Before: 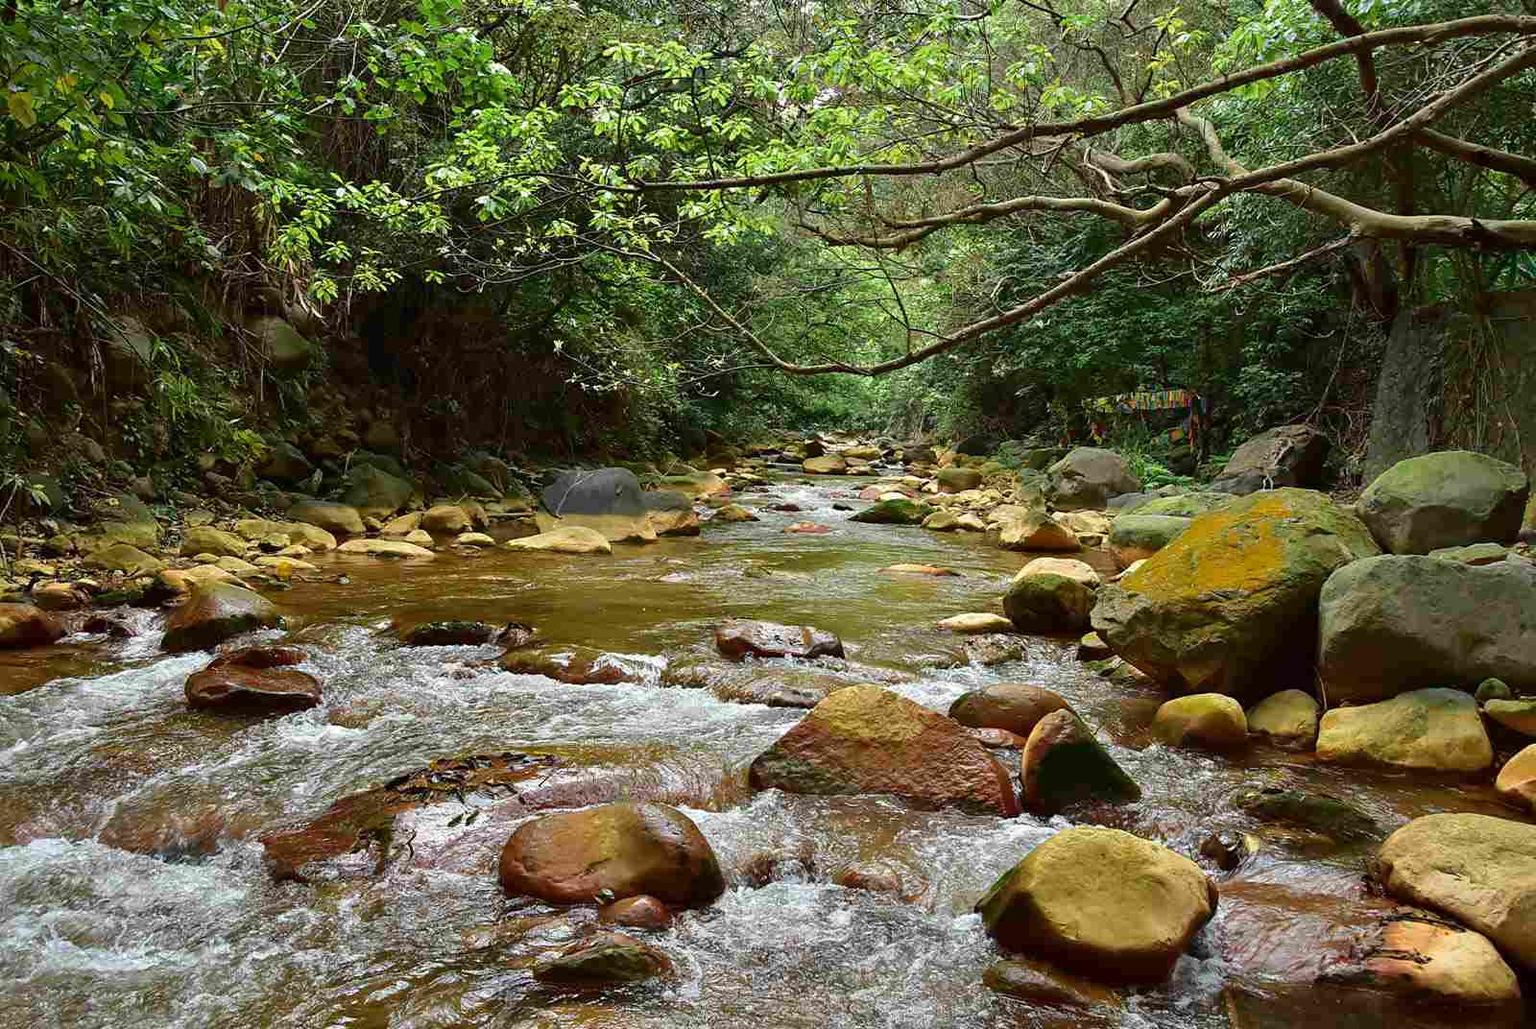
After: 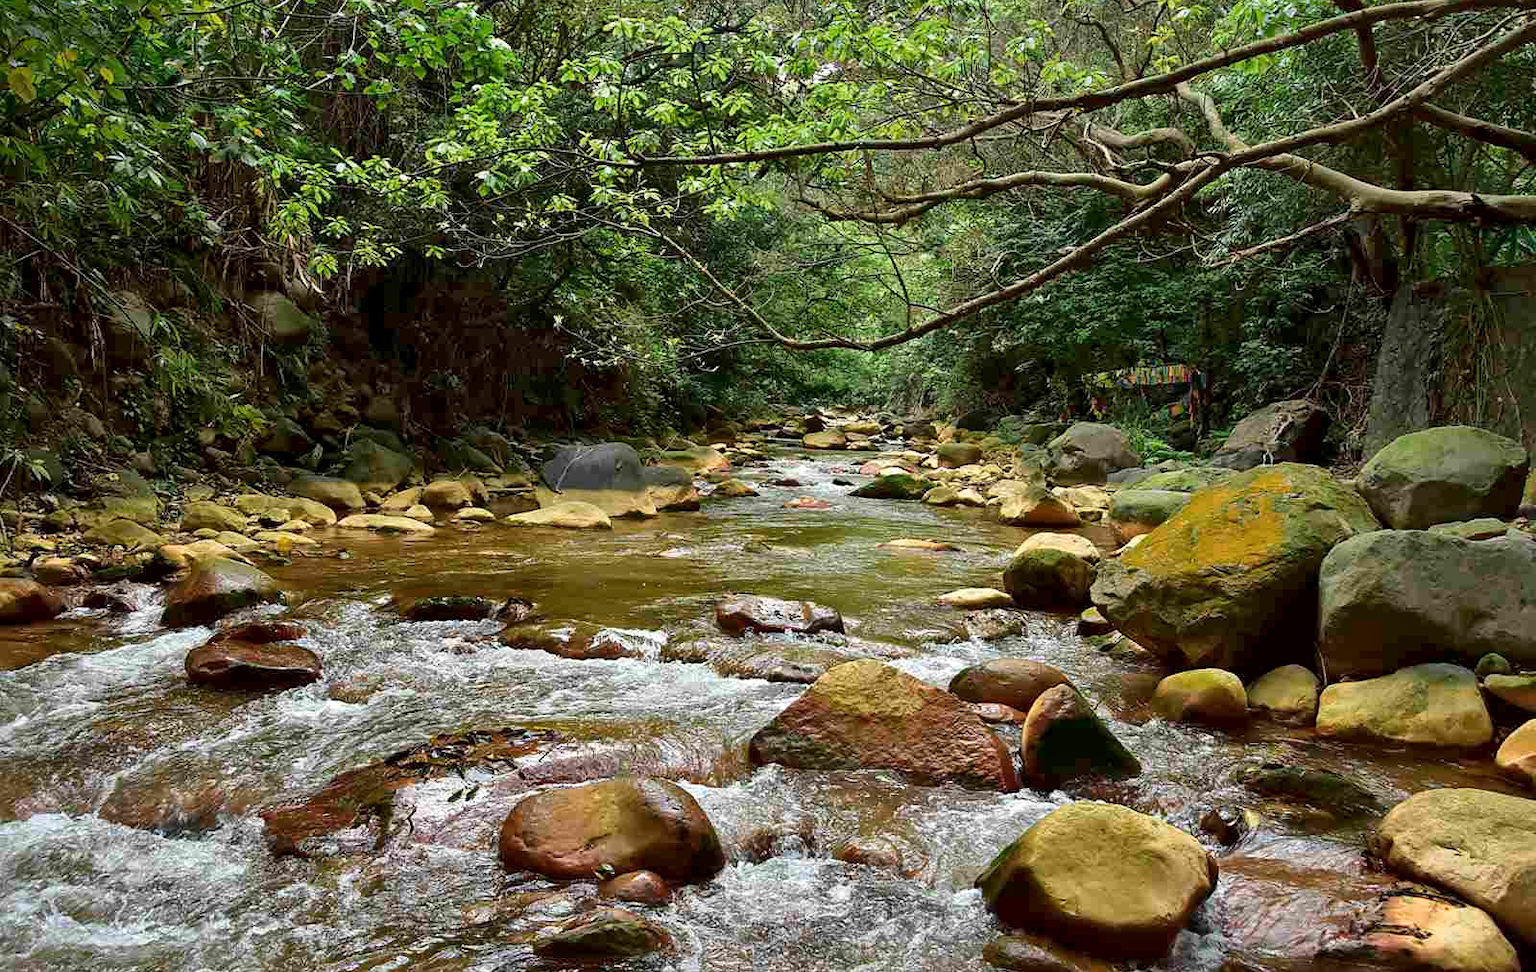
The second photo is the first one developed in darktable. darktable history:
local contrast: mode bilateral grid, contrast 20, coarseness 50, detail 141%, midtone range 0.2
crop and rotate: top 2.479%, bottom 3.018%
color zones: curves: ch0 [(0, 0.465) (0.092, 0.596) (0.289, 0.464) (0.429, 0.453) (0.571, 0.464) (0.714, 0.455) (0.857, 0.462) (1, 0.465)]
